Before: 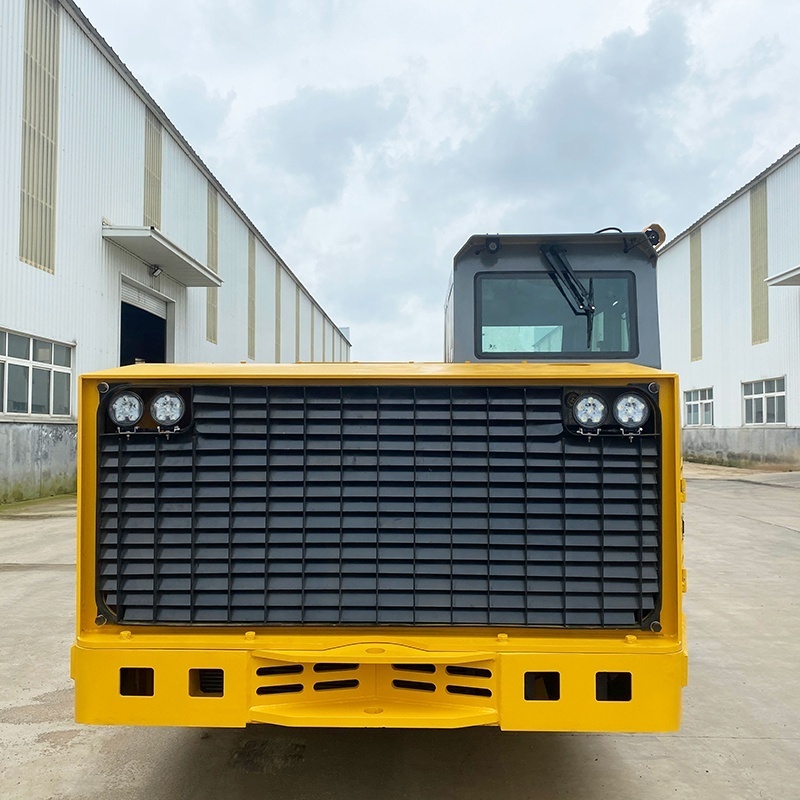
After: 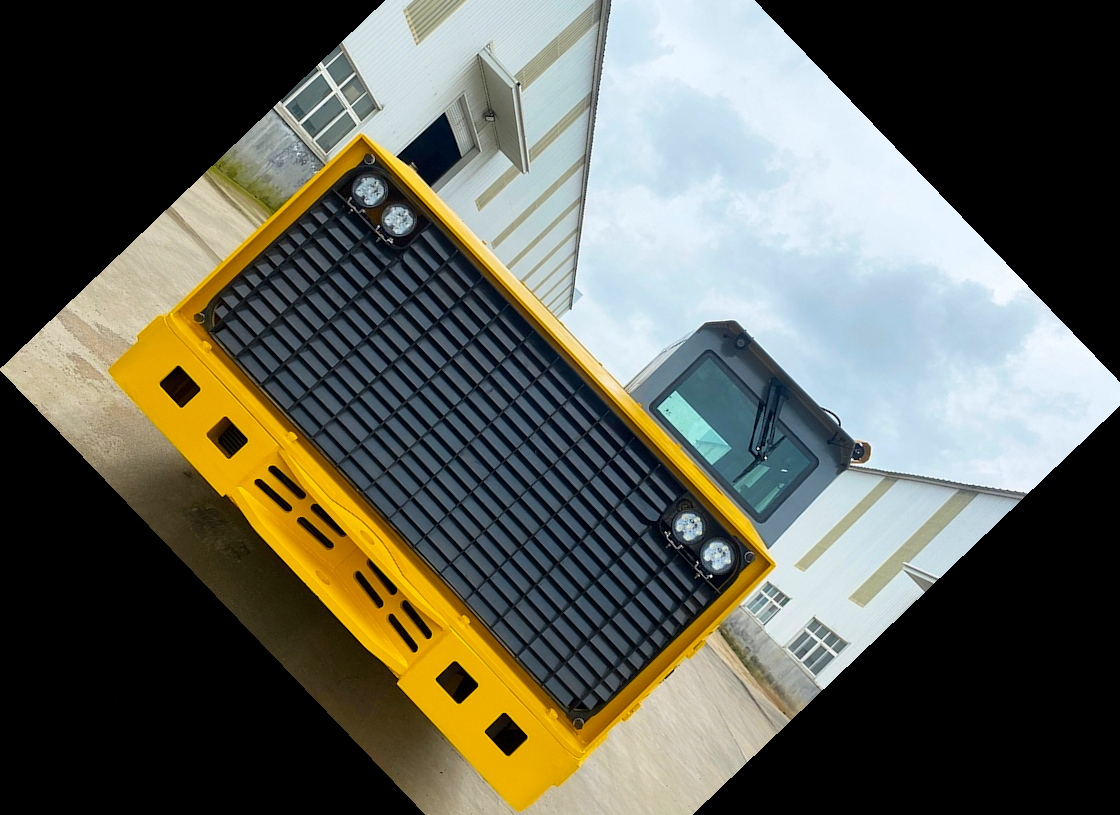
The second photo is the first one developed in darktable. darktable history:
color balance rgb: perceptual saturation grading › global saturation 25%, global vibrance 20%
contrast equalizer: y [[0.518, 0.517, 0.501, 0.5, 0.5, 0.5], [0.5 ×6], [0.5 ×6], [0 ×6], [0 ×6]]
crop and rotate: angle -46.26°, top 16.234%, right 0.912%, bottom 11.704%
grain: coarseness 0.81 ISO, strength 1.34%, mid-tones bias 0%
